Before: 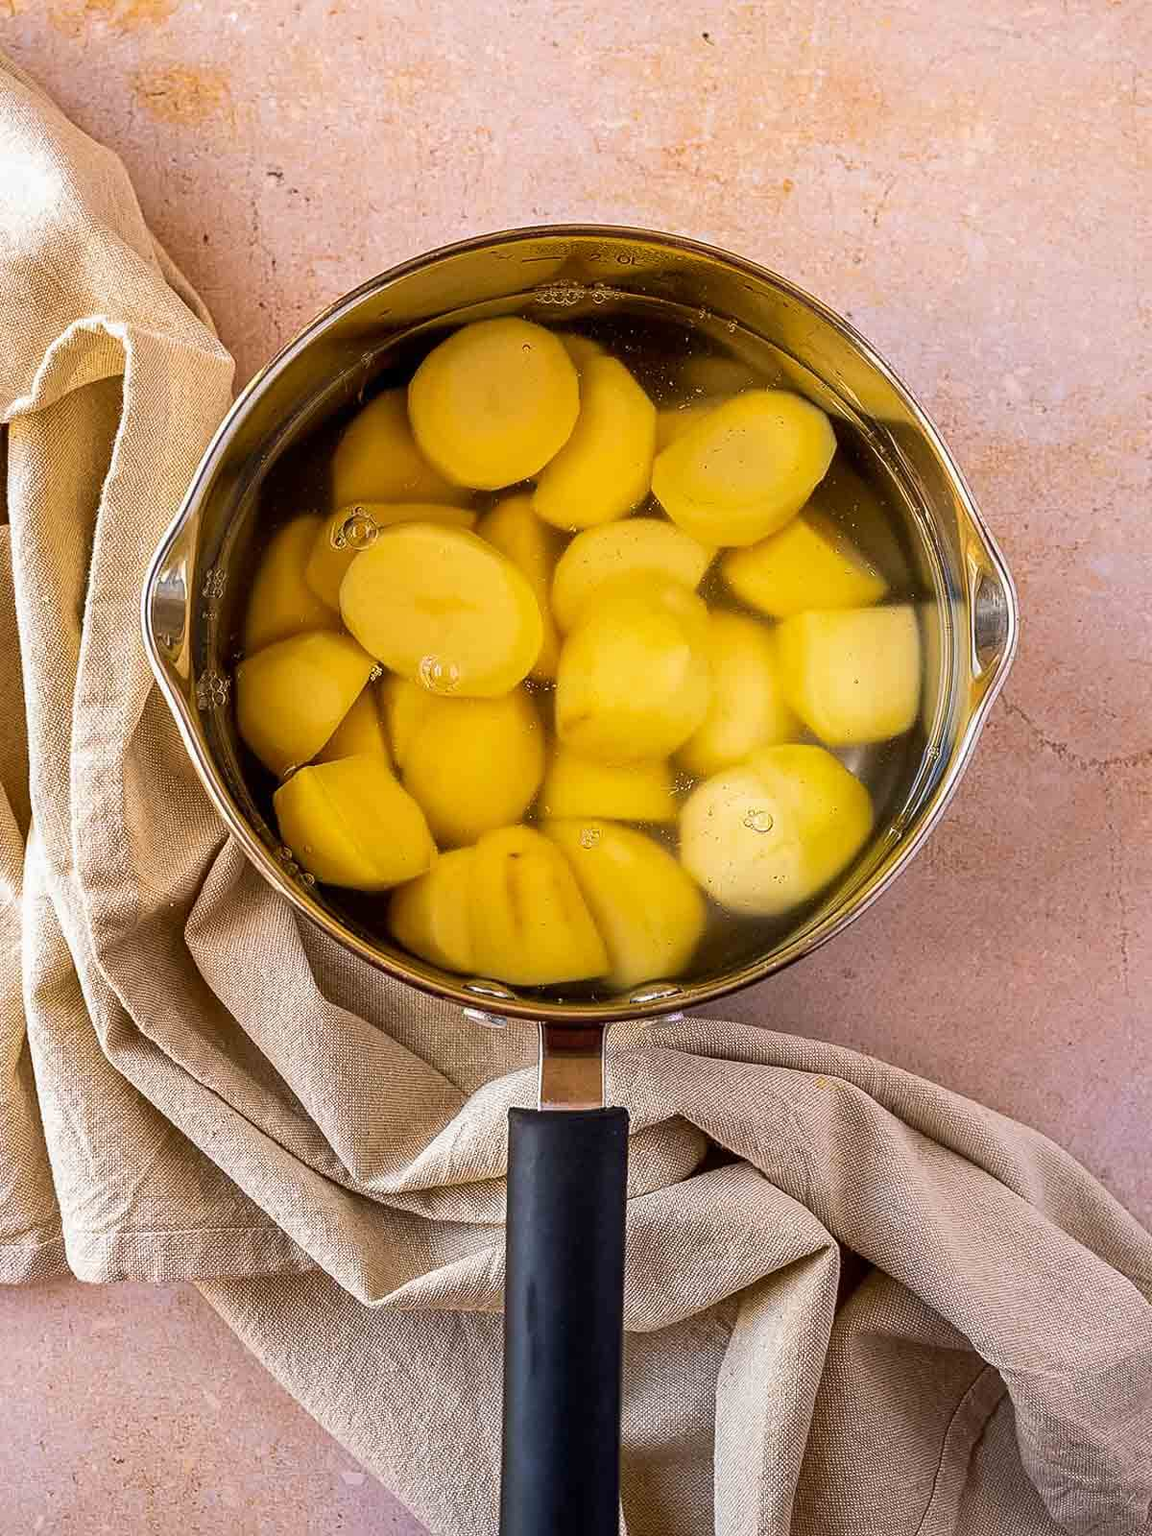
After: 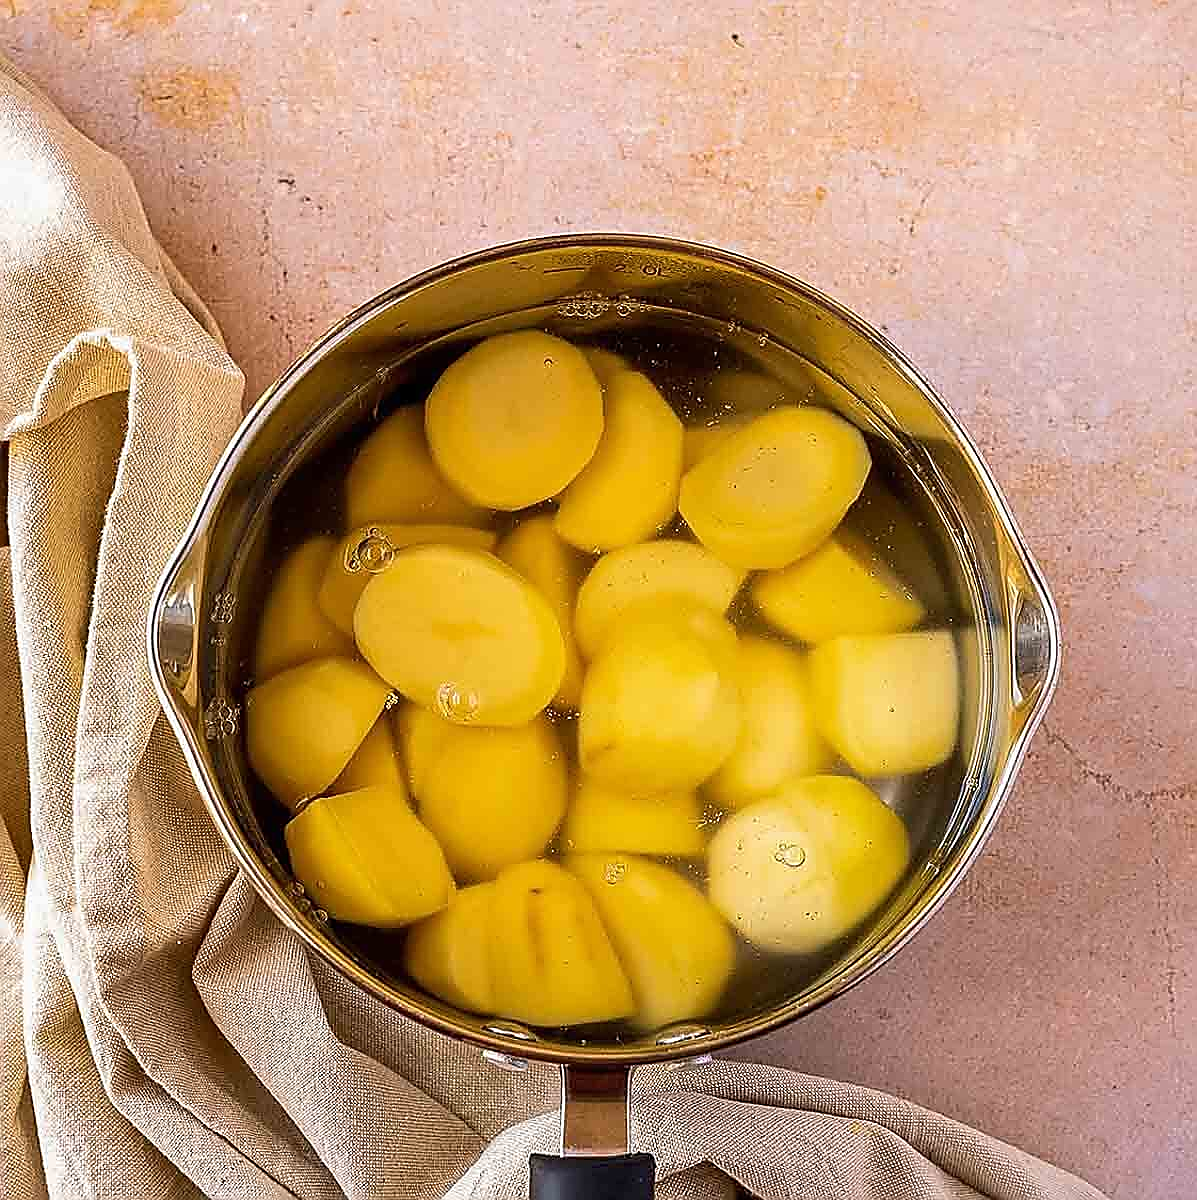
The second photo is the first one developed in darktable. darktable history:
crop: bottom 24.989%
sharpen: radius 1.365, amount 1.266, threshold 0.702
